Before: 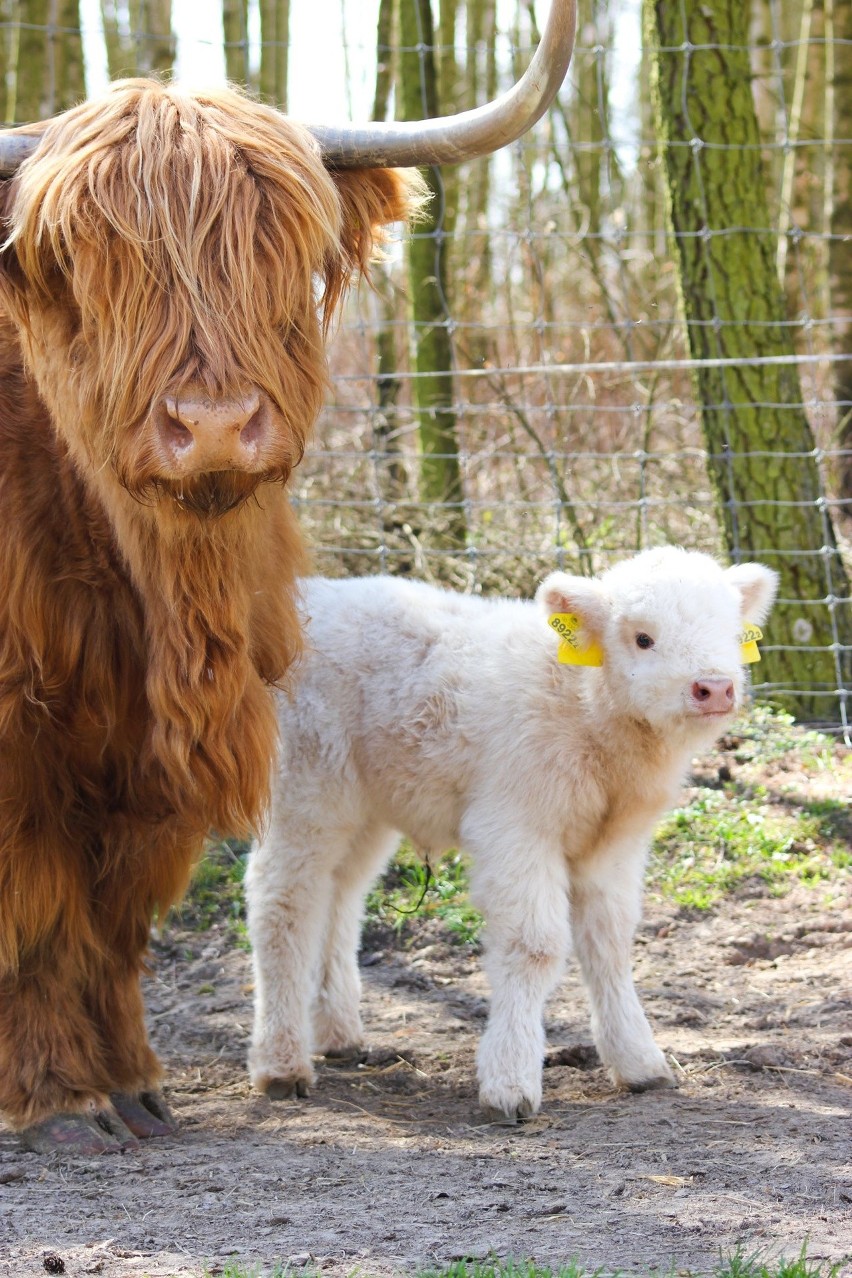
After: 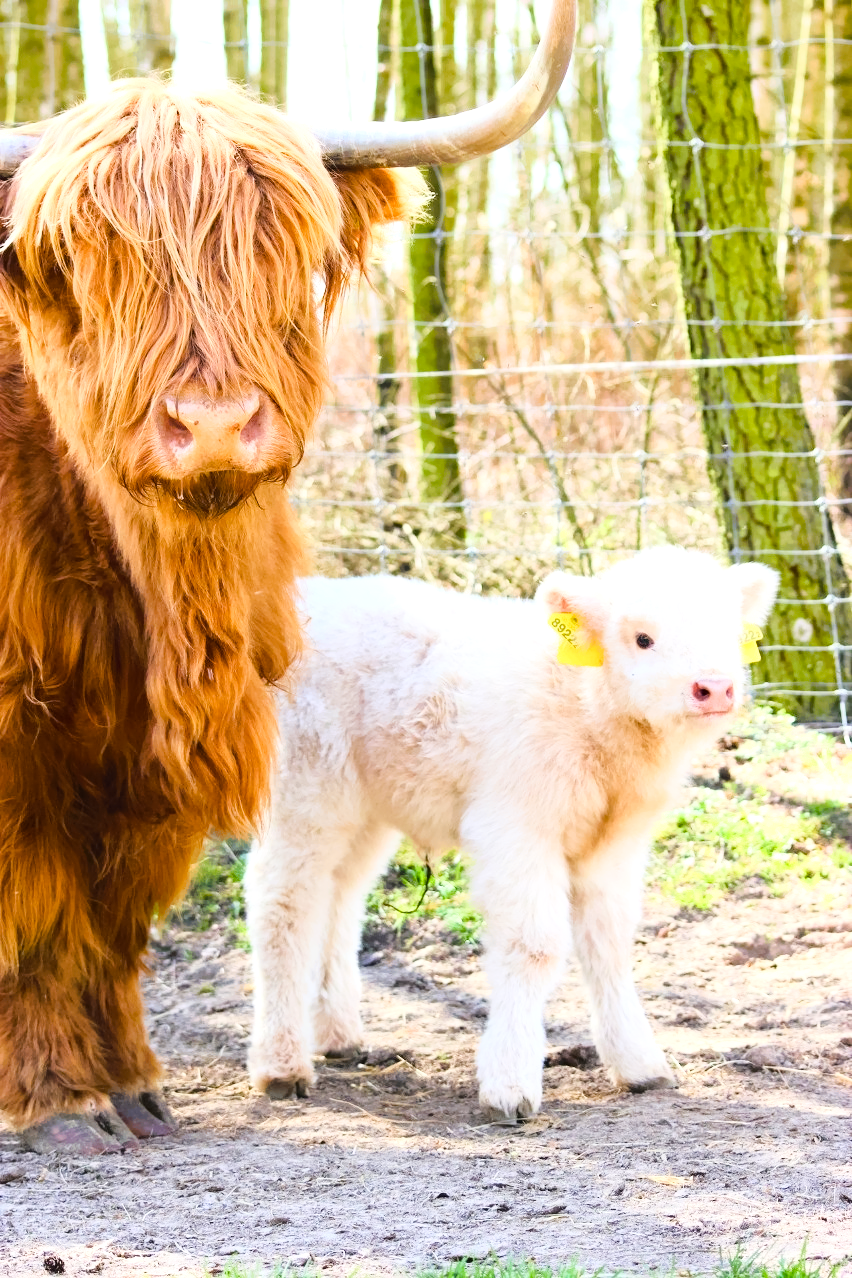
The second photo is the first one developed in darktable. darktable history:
base curve: curves: ch0 [(0, 0) (0.028, 0.03) (0.121, 0.232) (0.46, 0.748) (0.859, 0.968) (1, 1)]
denoise (profiled): preserve shadows 1.11, scattering 0.121, a [-1, 0, 0], b [0, 0, 0], compensate highlight preservation false
color balance rgb: perceptual saturation grading › global saturation 25%, perceptual saturation grading › highlights -50%, perceptual saturation grading › shadows 30%, perceptual brilliance grading › global brilliance 12%, global vibrance 20%
